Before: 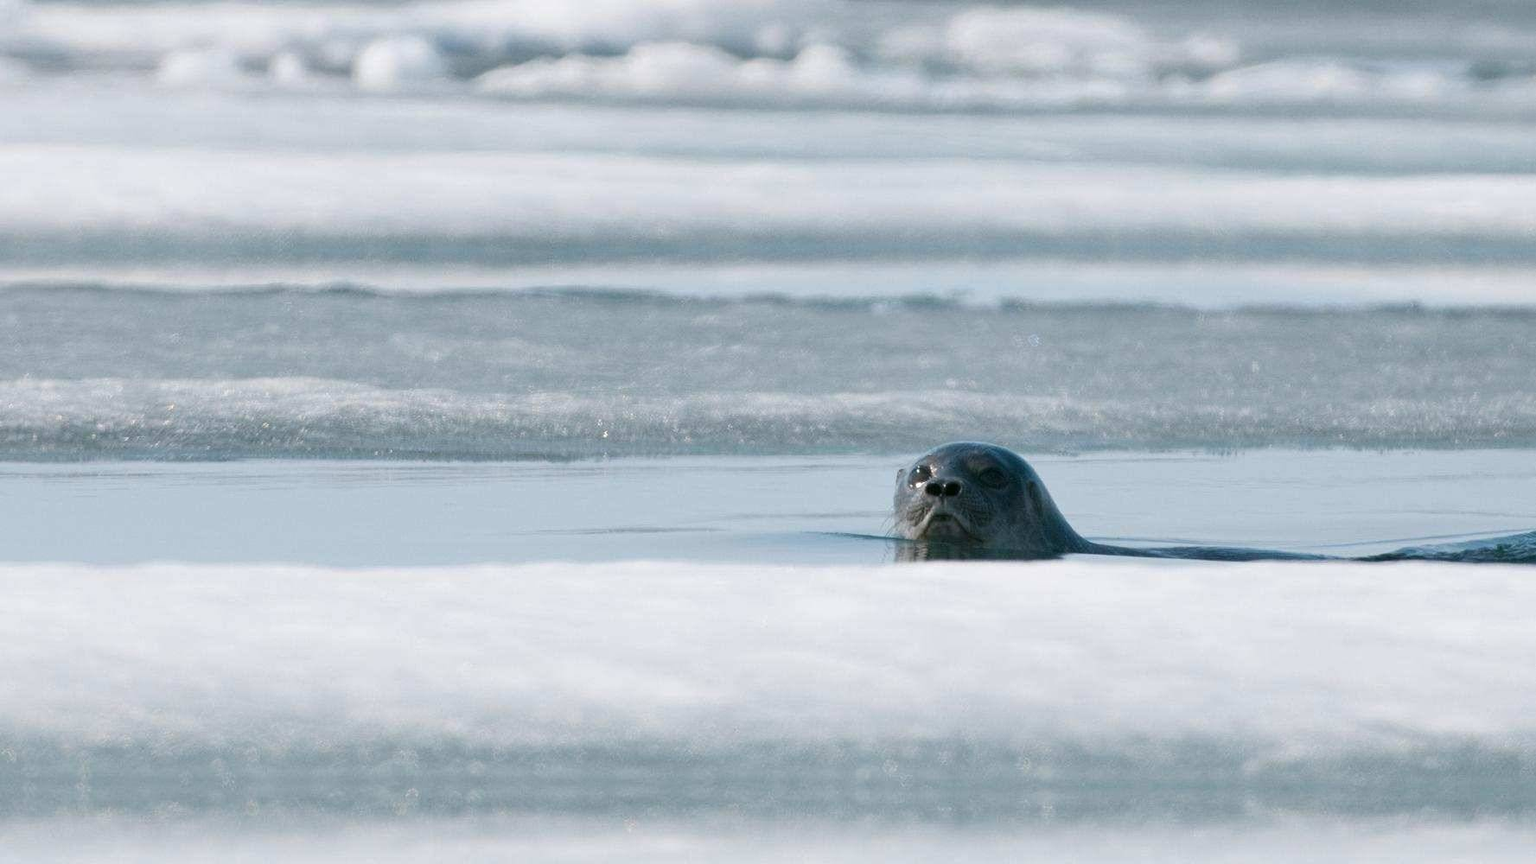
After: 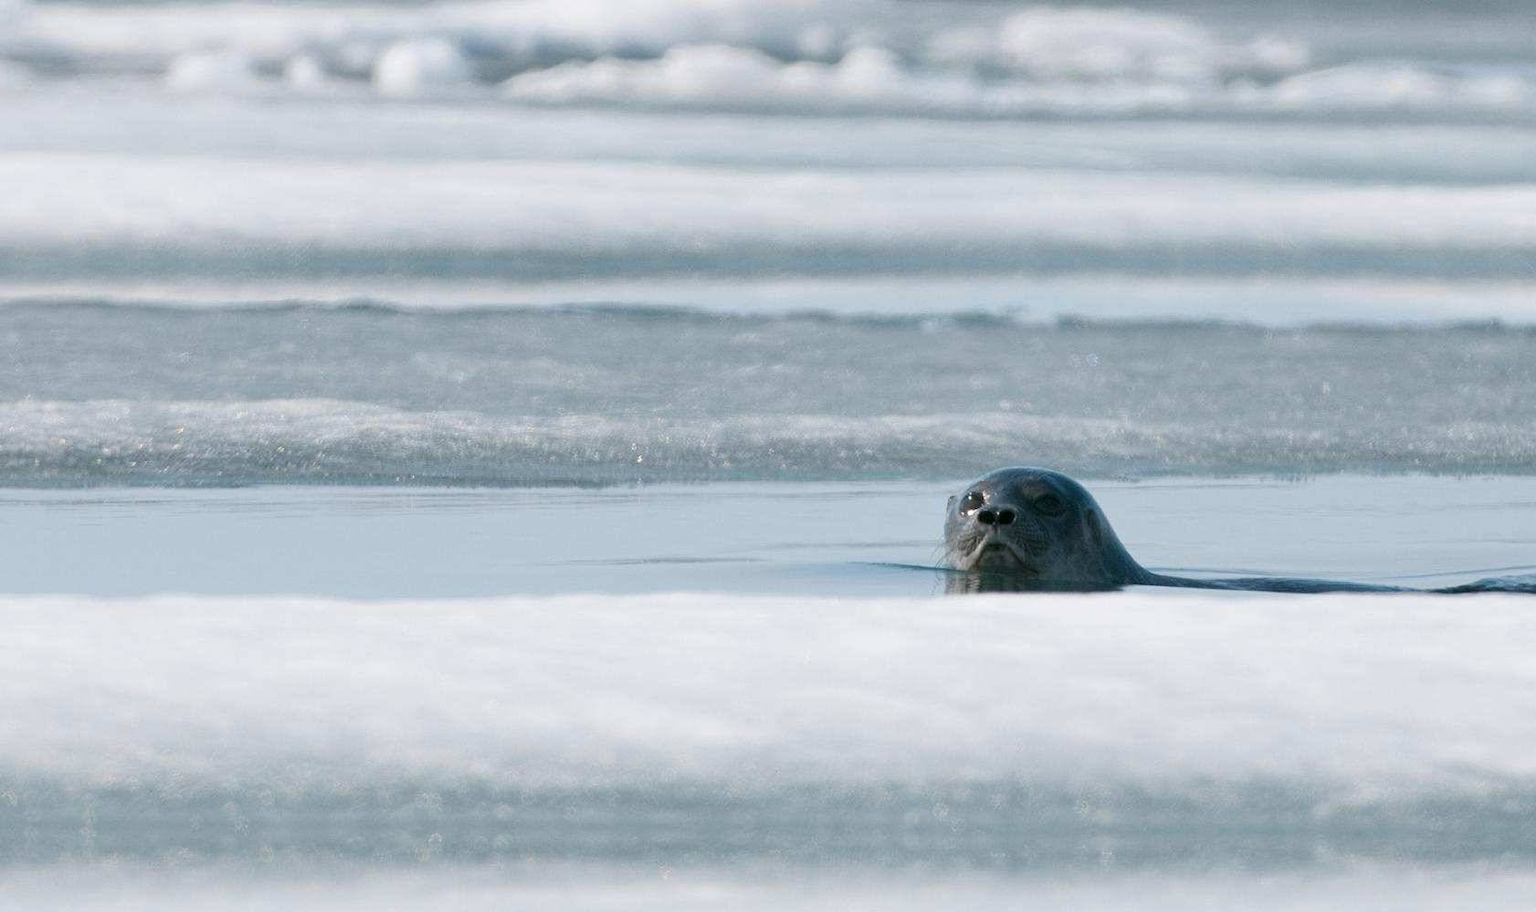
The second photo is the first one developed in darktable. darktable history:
crop and rotate: left 0%, right 5.306%
